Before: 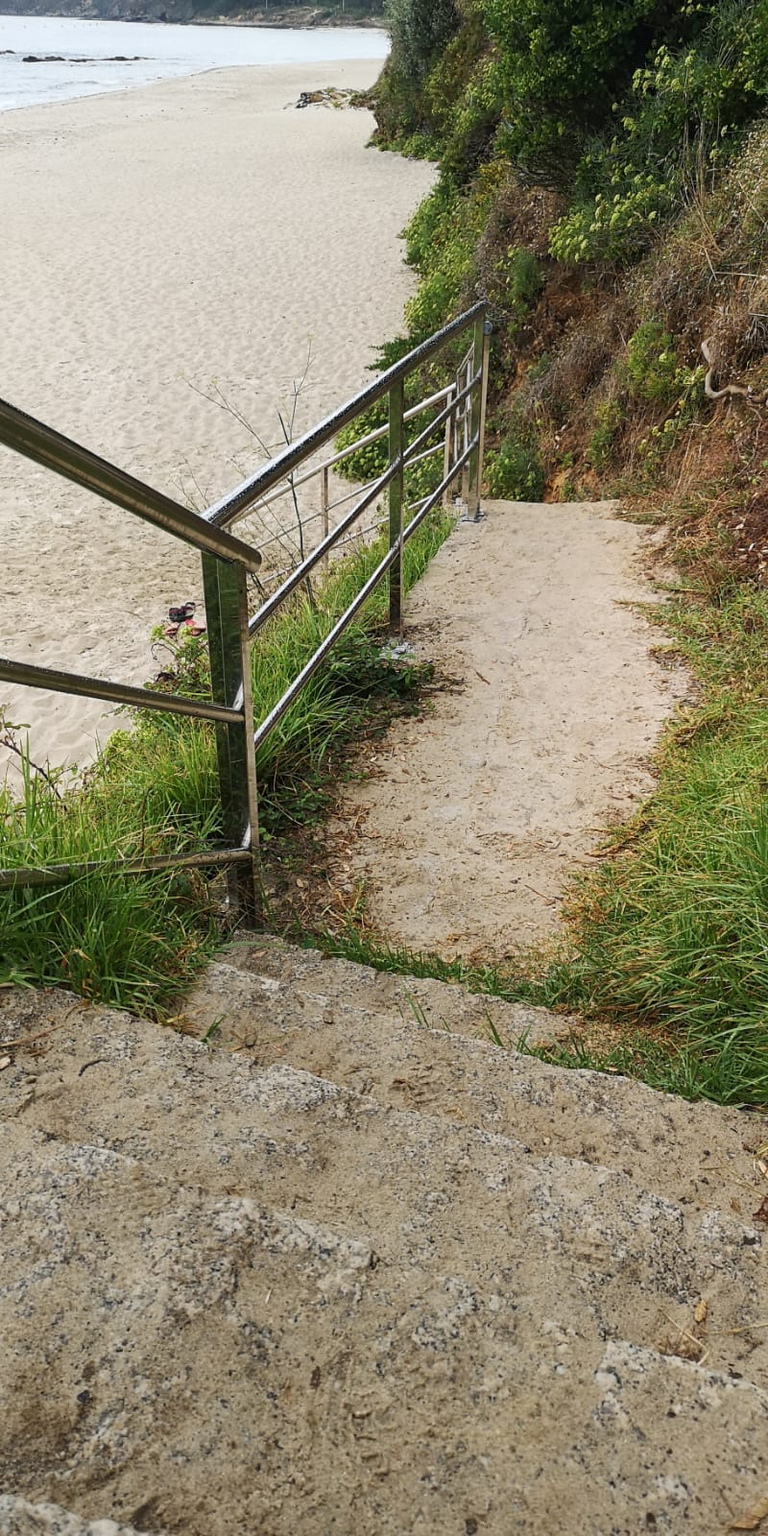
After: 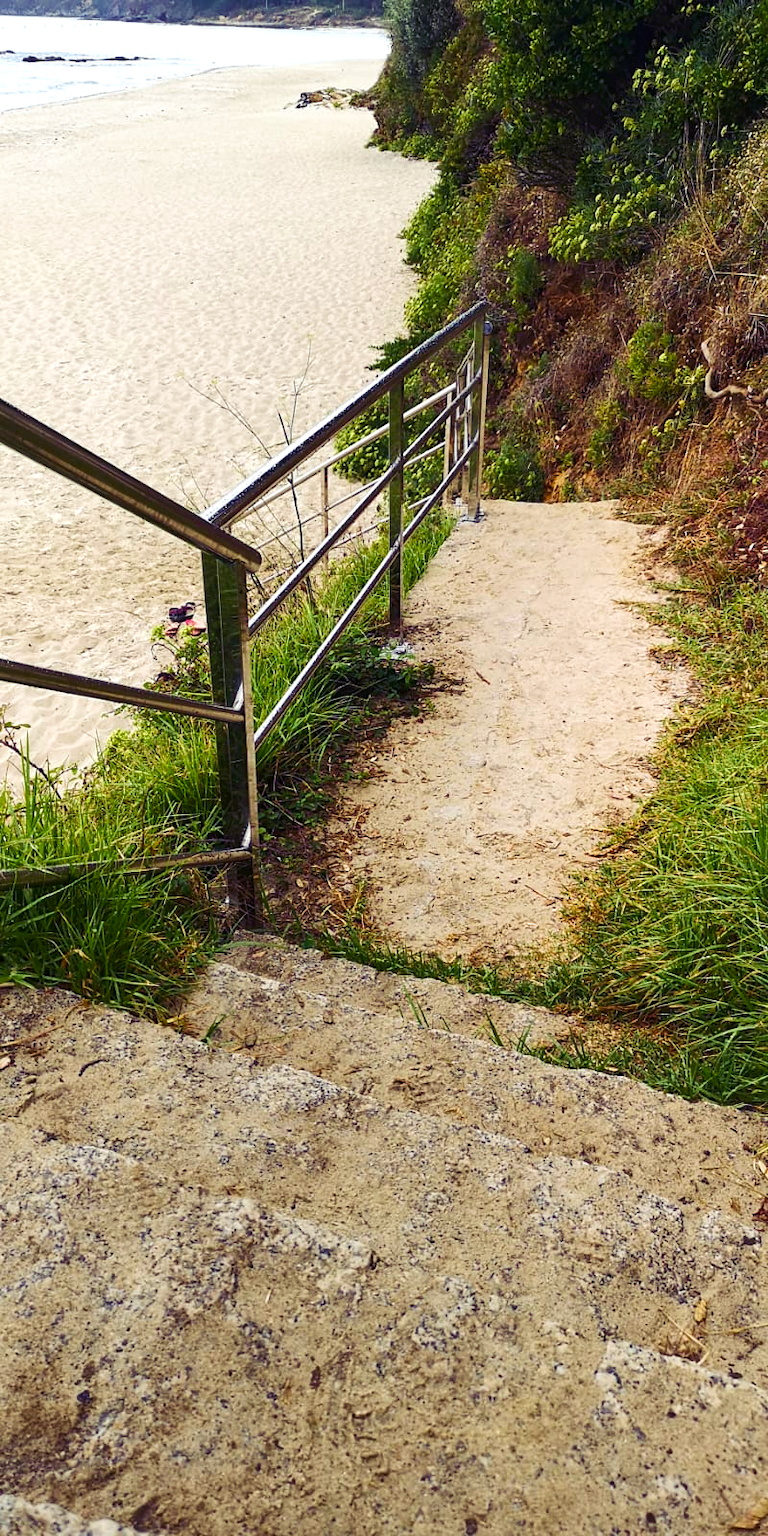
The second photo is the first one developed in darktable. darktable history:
velvia: on, module defaults
color balance rgb: shadows lift › luminance -21.893%, shadows lift › chroma 9.258%, shadows lift › hue 282.43°, perceptual saturation grading › global saturation 35.073%, perceptual saturation grading › highlights -24.986%, perceptual saturation grading › shadows 50.053%, contrast -10.14%
tone equalizer: -8 EV -0.786 EV, -7 EV -0.676 EV, -6 EV -0.604 EV, -5 EV -0.388 EV, -3 EV 0.379 EV, -2 EV 0.6 EV, -1 EV 0.685 EV, +0 EV 0.778 EV, edges refinement/feathering 500, mask exposure compensation -1.57 EV, preserve details no
